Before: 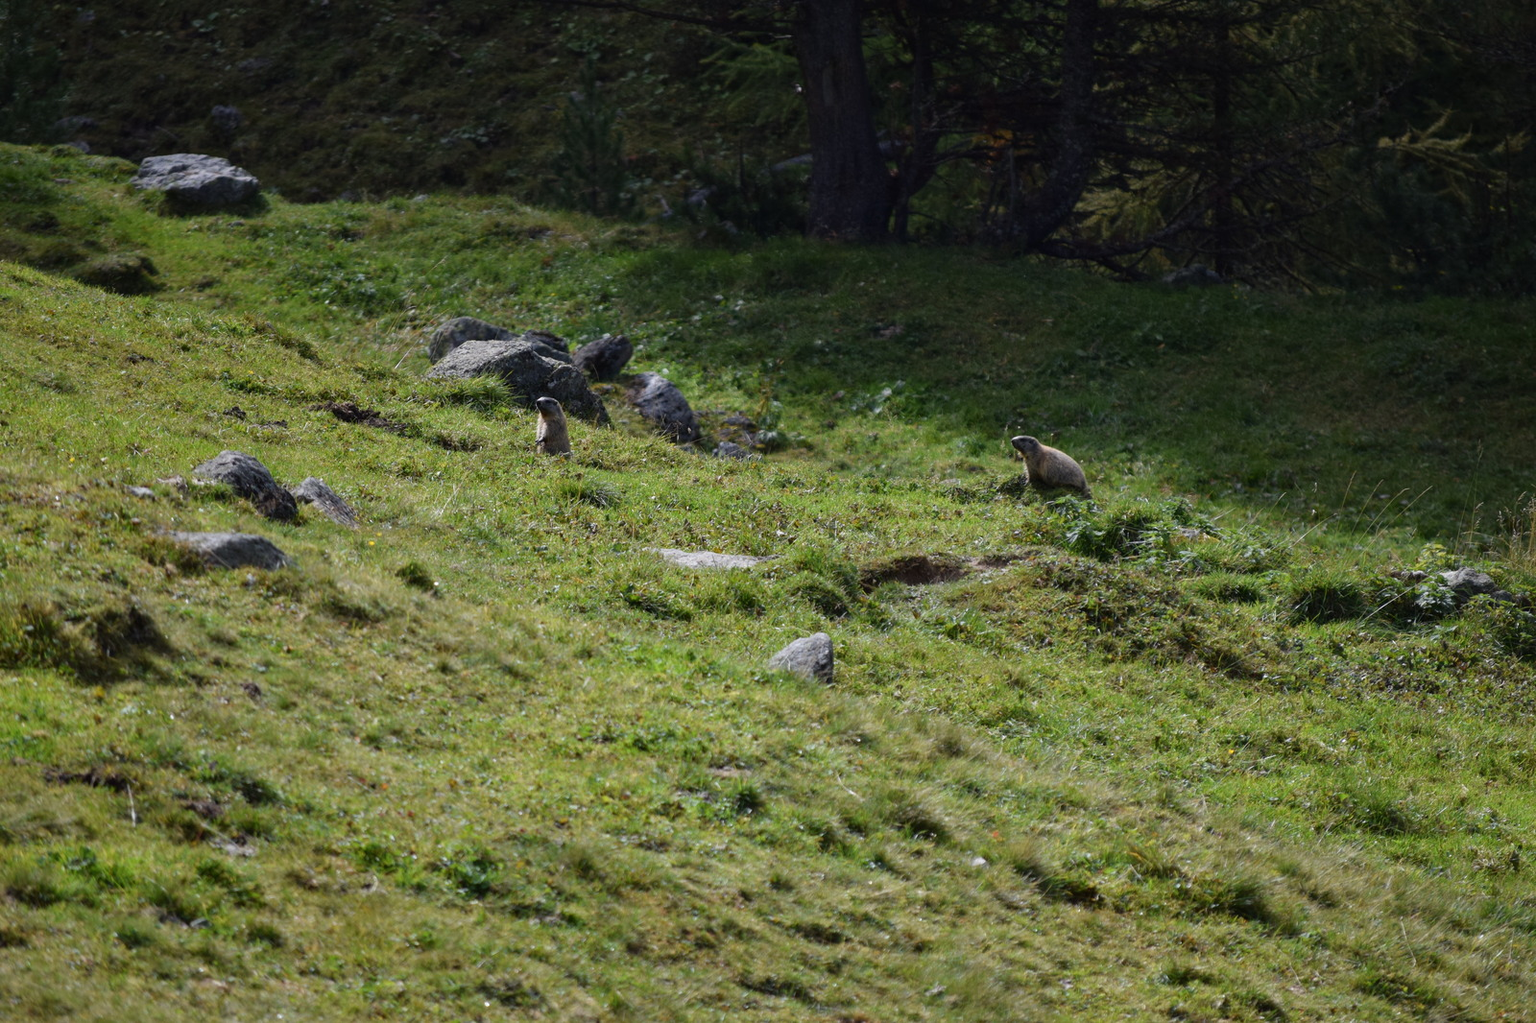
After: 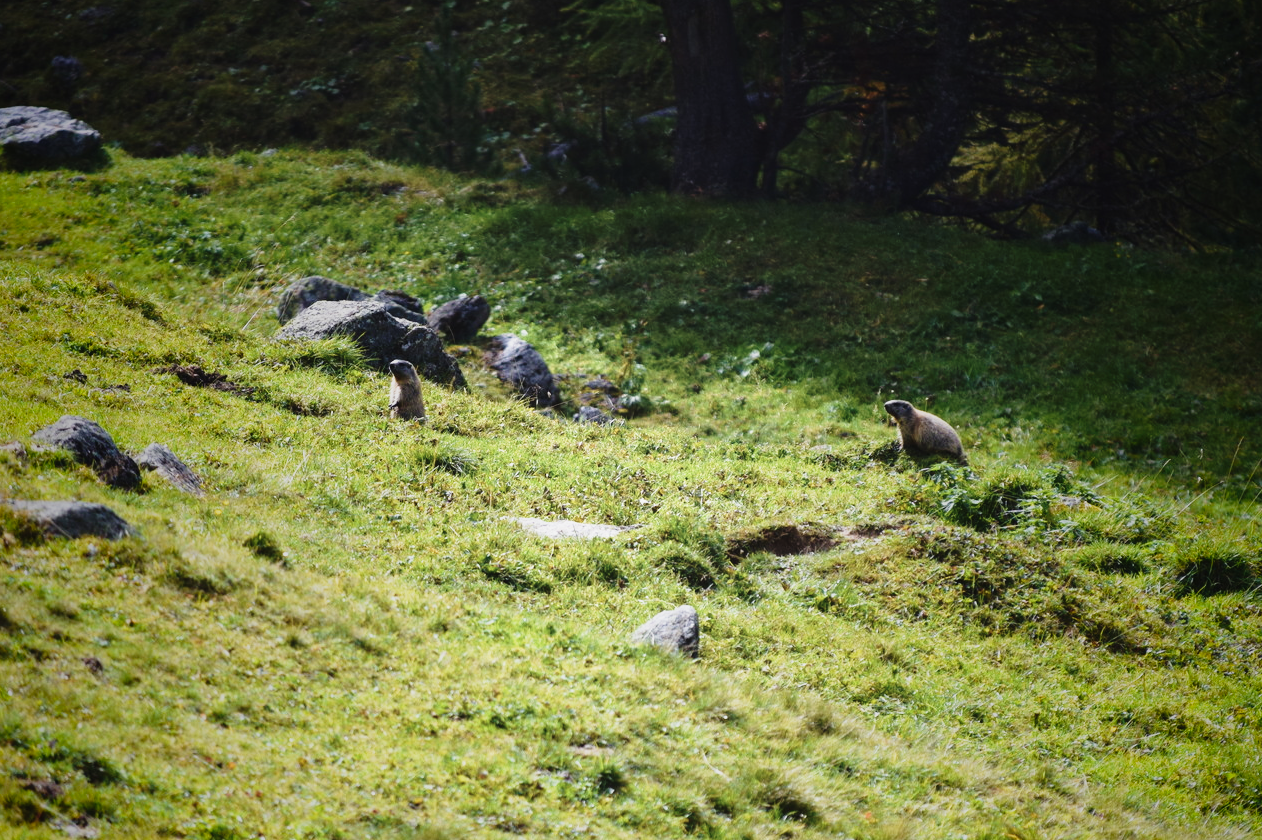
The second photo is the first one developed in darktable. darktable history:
crop and rotate: left 10.581%, top 5.093%, right 10.505%, bottom 16.034%
vignetting: fall-off start 17.76%, fall-off radius 137.75%, saturation 0.372, width/height ratio 0.623, shape 0.58
base curve: curves: ch0 [(0, 0) (0.026, 0.03) (0.109, 0.232) (0.351, 0.748) (0.669, 0.968) (1, 1)], preserve colors none
velvia: strength 45.27%
contrast brightness saturation: contrast -0.056, saturation -0.392
